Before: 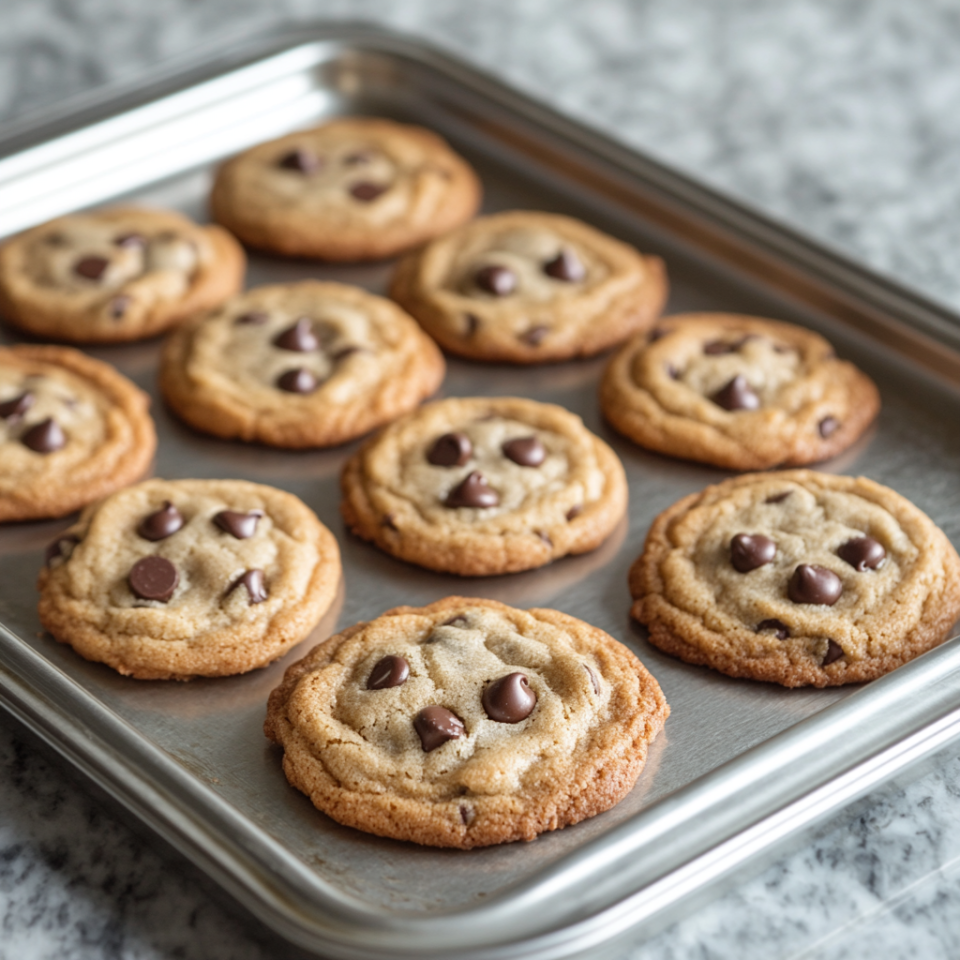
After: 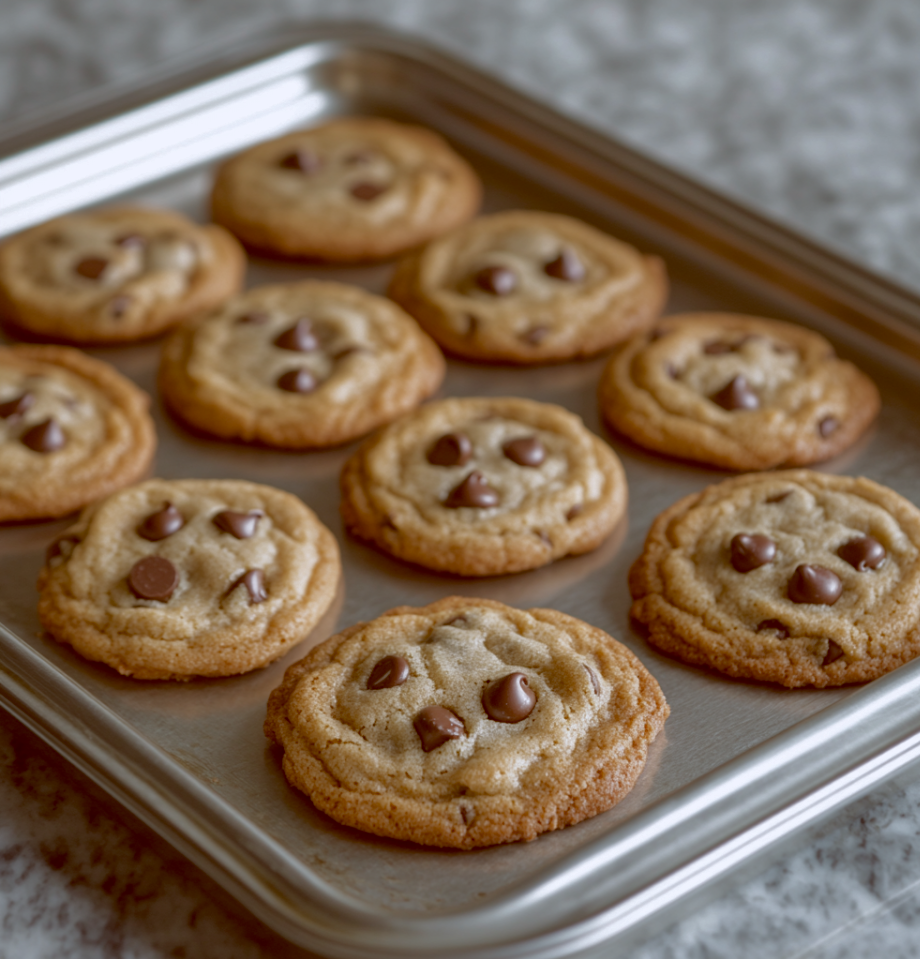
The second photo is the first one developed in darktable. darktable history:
color balance: lift [1, 1.011, 0.999, 0.989], gamma [1.109, 1.045, 1.039, 0.955], gain [0.917, 0.936, 0.952, 1.064], contrast 2.32%, contrast fulcrum 19%, output saturation 101%
velvia: strength 9.25%
base curve: curves: ch0 [(0, 0) (0.841, 0.609) (1, 1)]
crop: right 4.126%, bottom 0.031%
